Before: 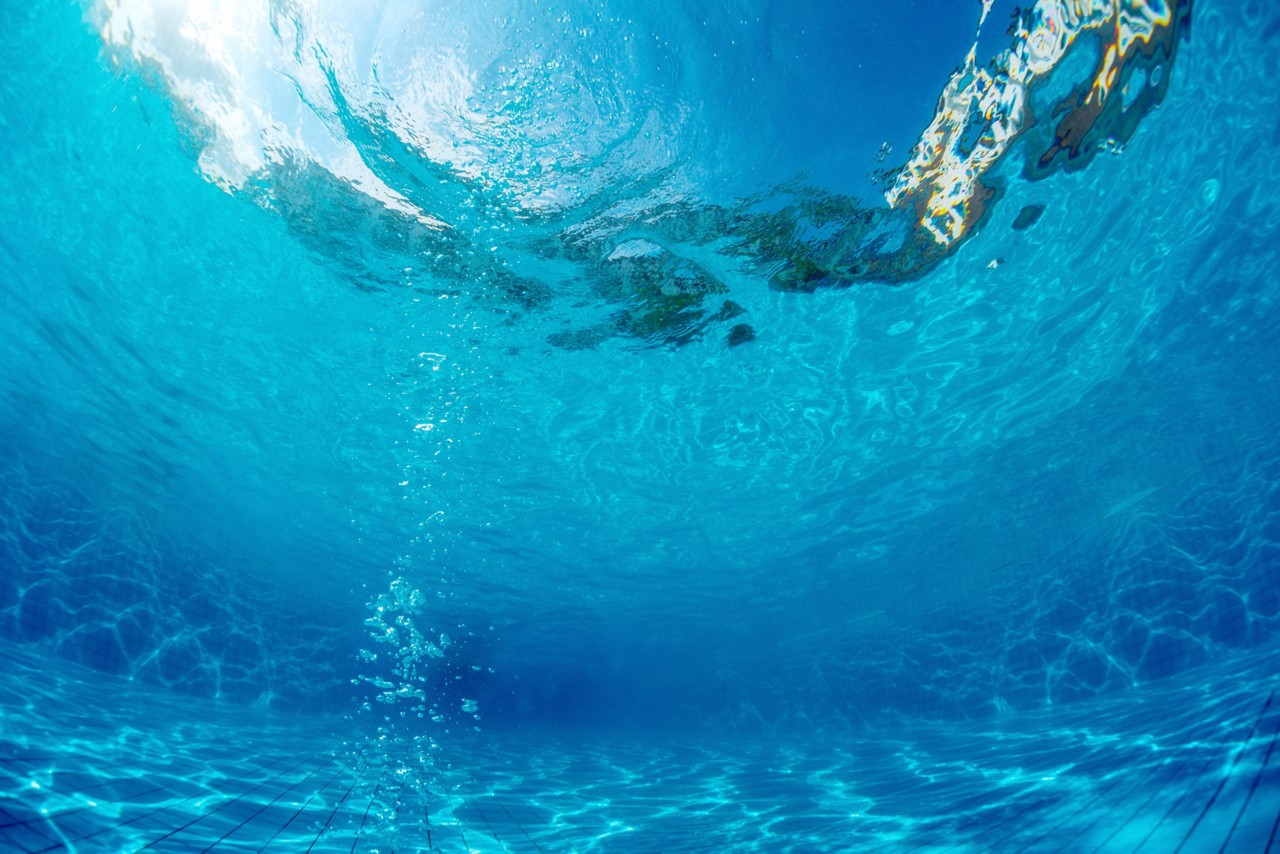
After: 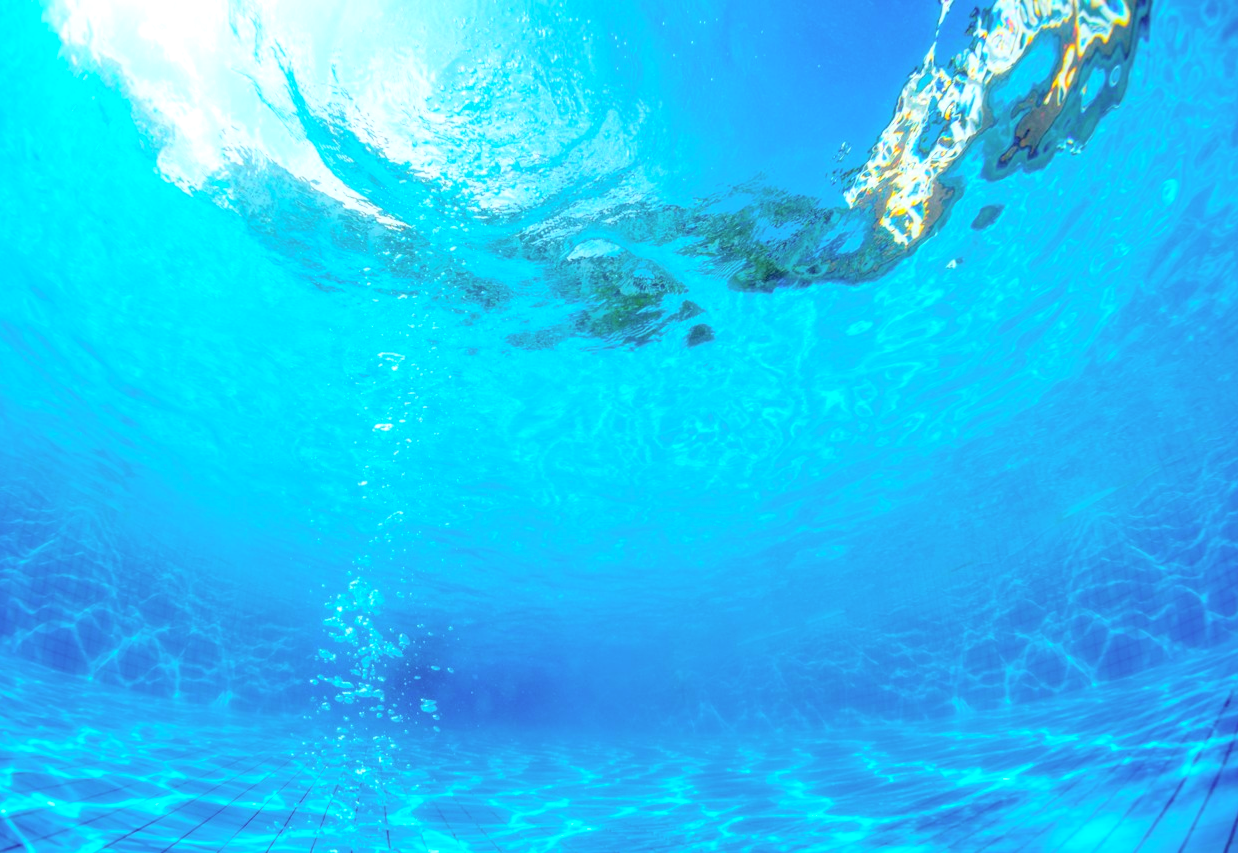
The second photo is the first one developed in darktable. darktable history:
exposure: black level correction 0.003, exposure 0.383 EV, compensate highlight preservation false
crop and rotate: left 3.238%
contrast brightness saturation: contrast 0.1, brightness 0.3, saturation 0.14
